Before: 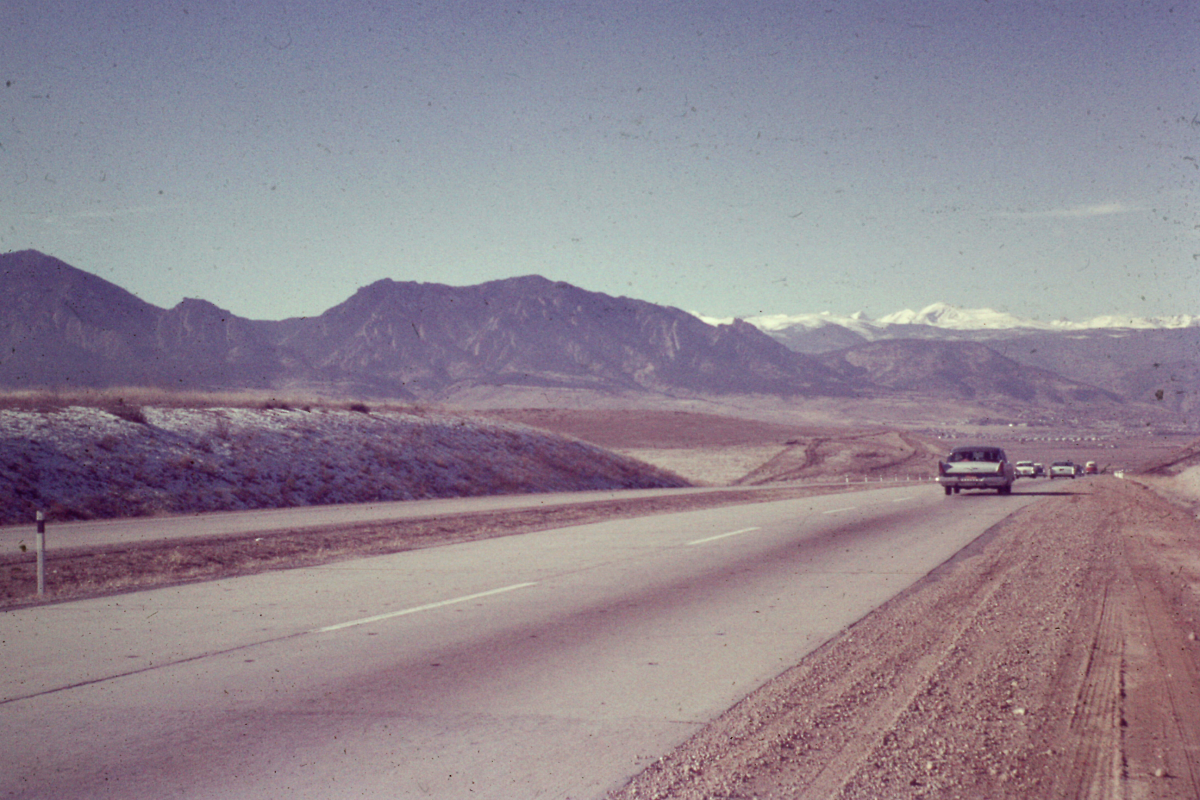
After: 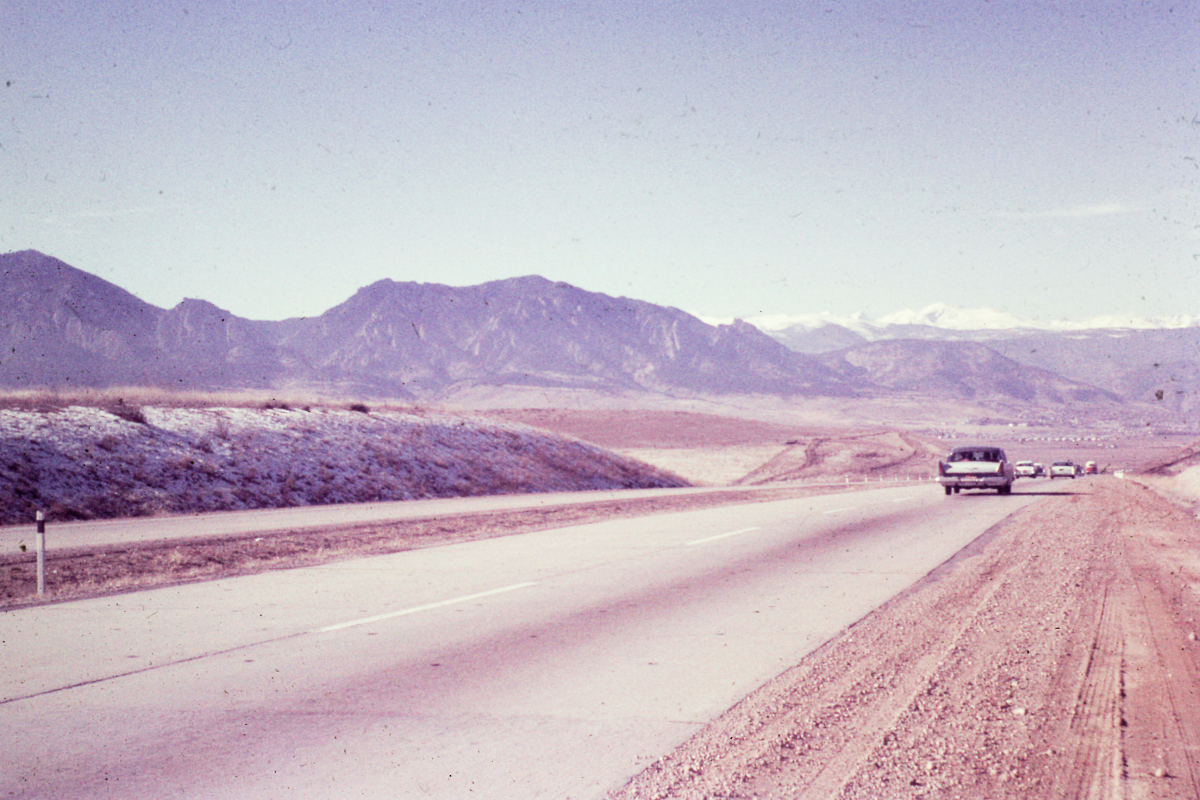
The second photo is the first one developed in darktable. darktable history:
filmic rgb: black relative exposure -5 EV, hardness 2.88, contrast 1.3, highlights saturation mix -30%
exposure: black level correction 0, exposure 1.1 EV, compensate exposure bias true, compensate highlight preservation false
